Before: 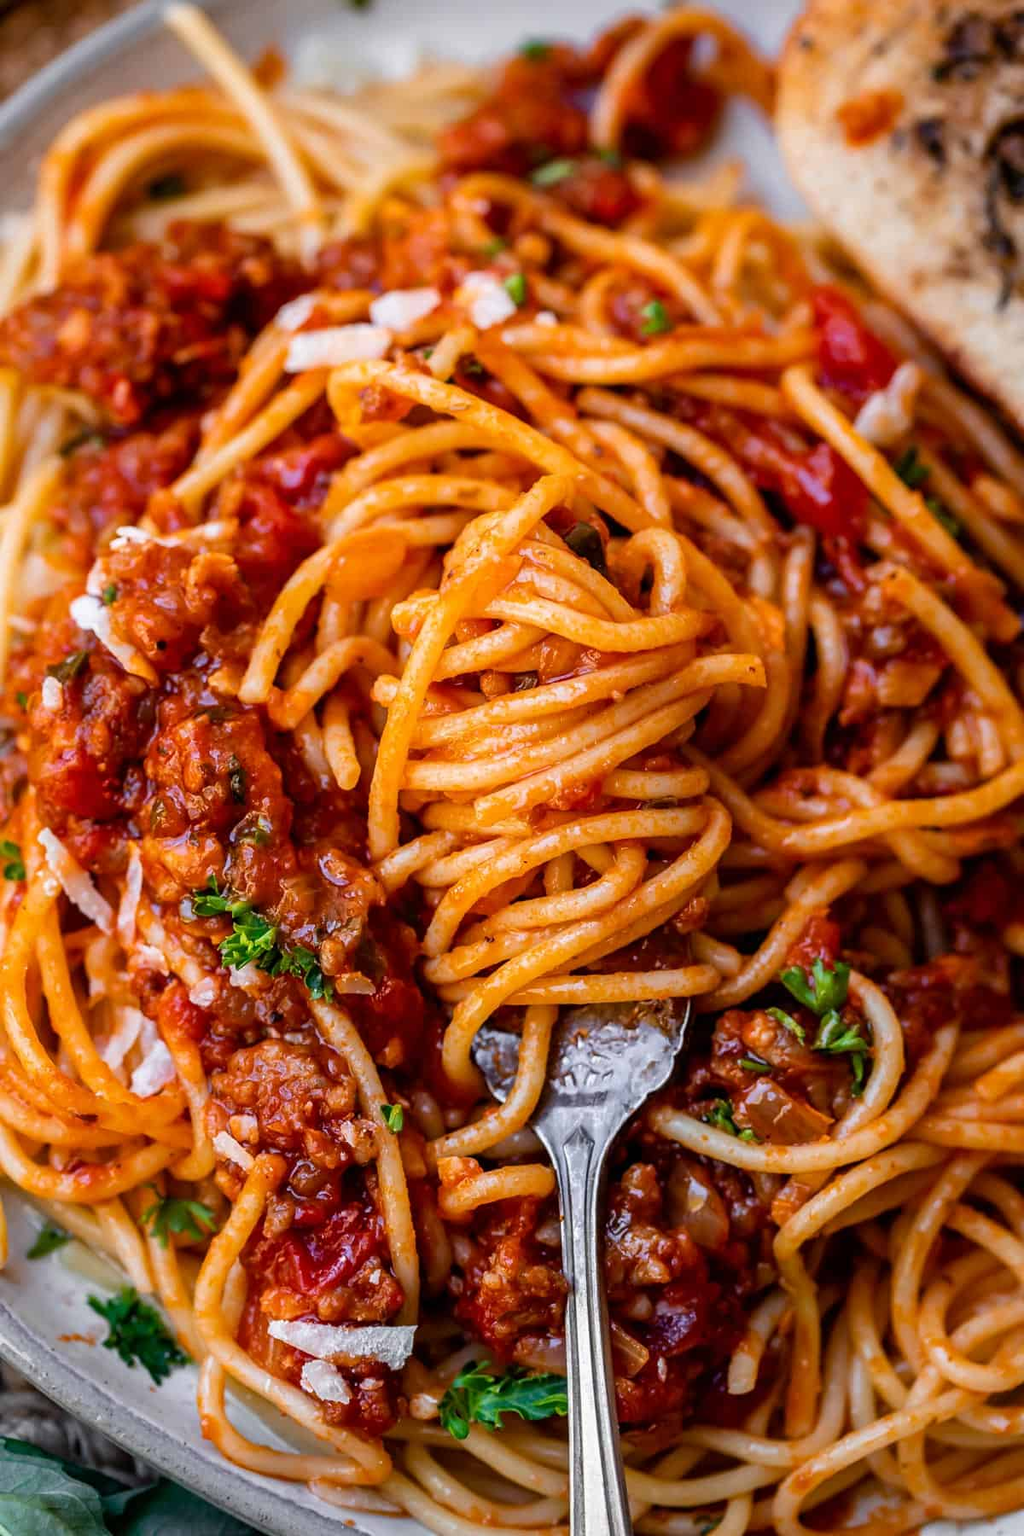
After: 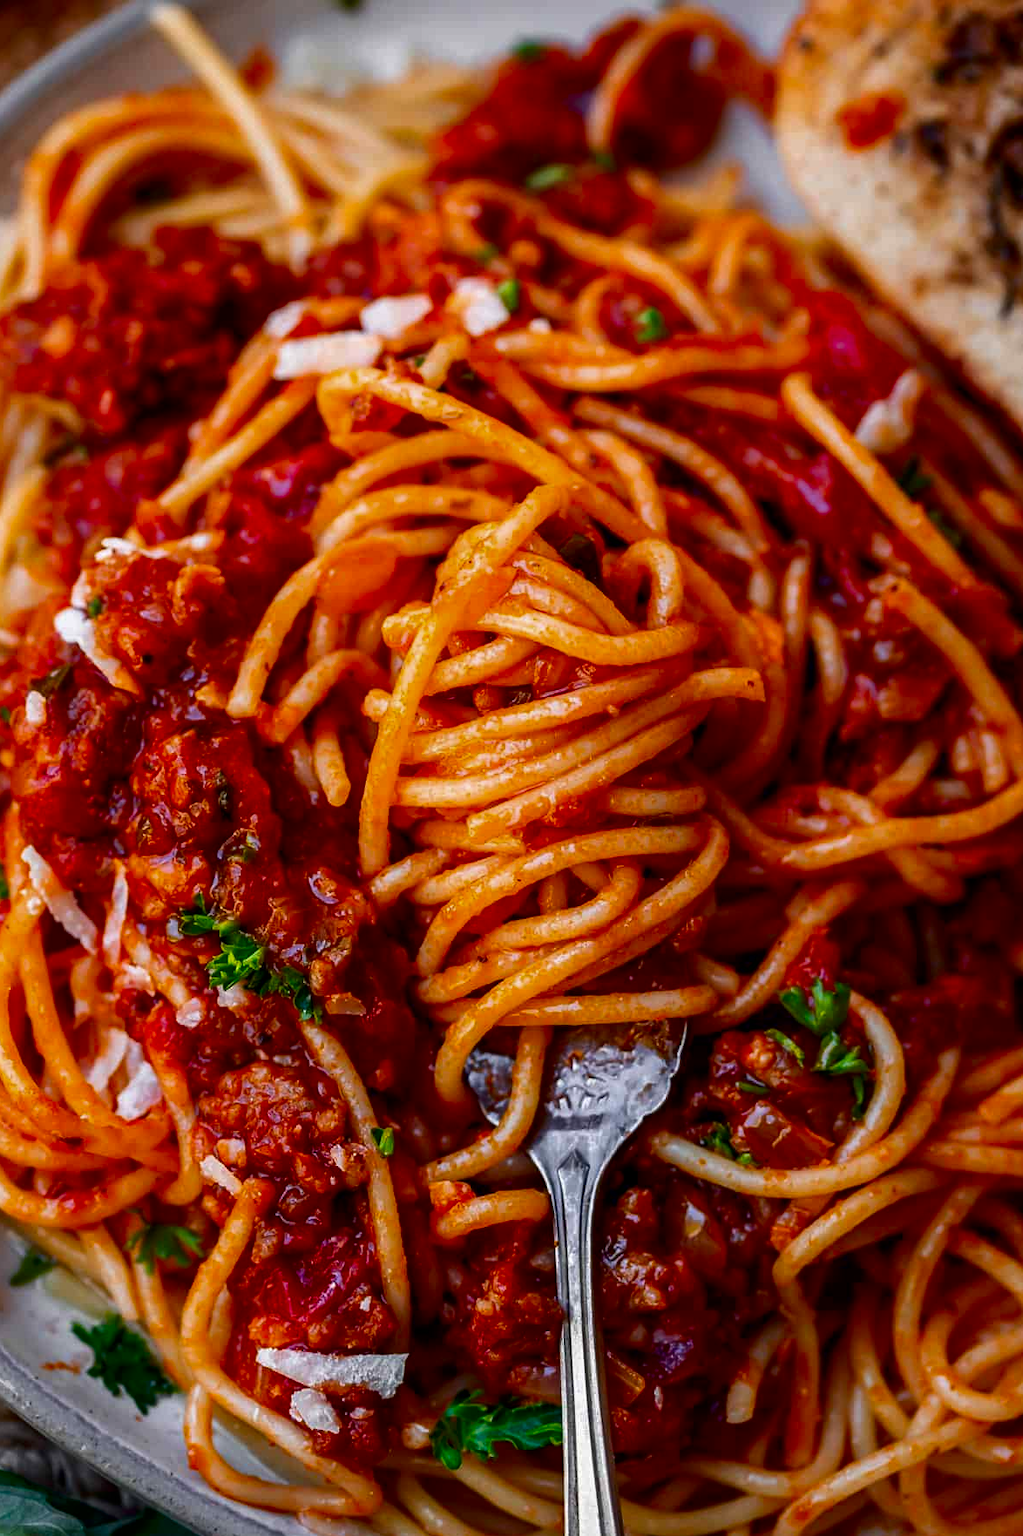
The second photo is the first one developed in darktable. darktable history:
contrast brightness saturation: brightness -0.25, saturation 0.2
crop: left 1.743%, right 0.268%, bottom 2.011%
